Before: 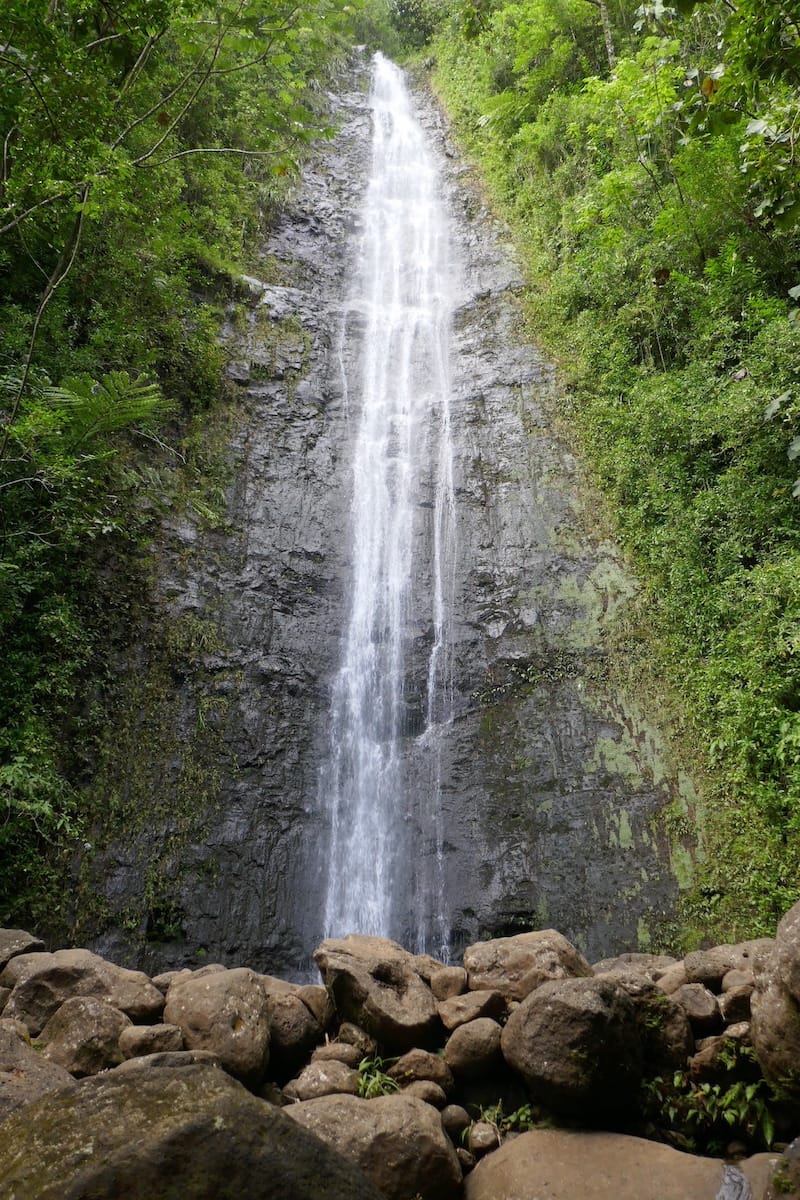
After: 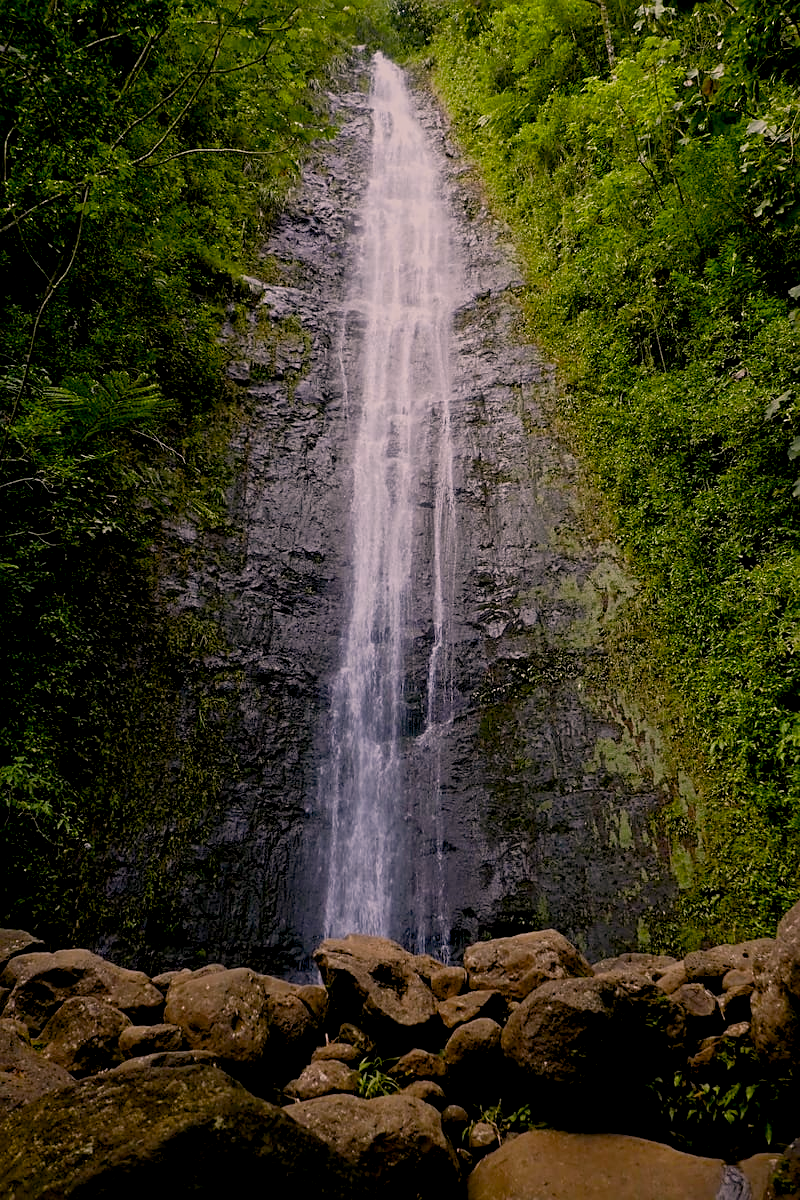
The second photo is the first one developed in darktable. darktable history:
color balance rgb: shadows lift › luminance -9.41%, highlights gain › luminance 17.6%, global offset › luminance -1.45%, perceptual saturation grading › highlights -17.77%, perceptual saturation grading › mid-tones 33.1%, perceptual saturation grading › shadows 50.52%, global vibrance 24.22%
color correction: highlights a* 12.23, highlights b* 5.41
exposure: exposure -1 EV, compensate highlight preservation false
sharpen: on, module defaults
